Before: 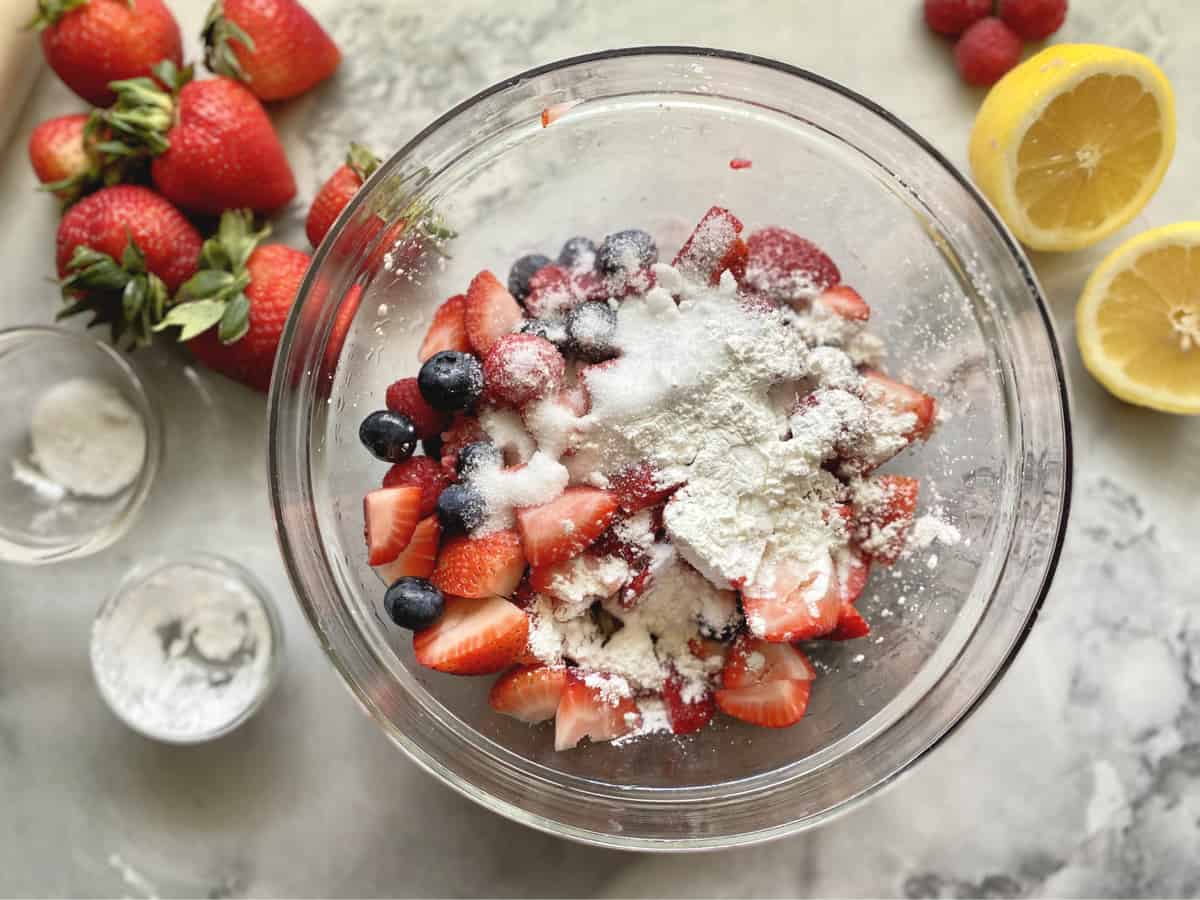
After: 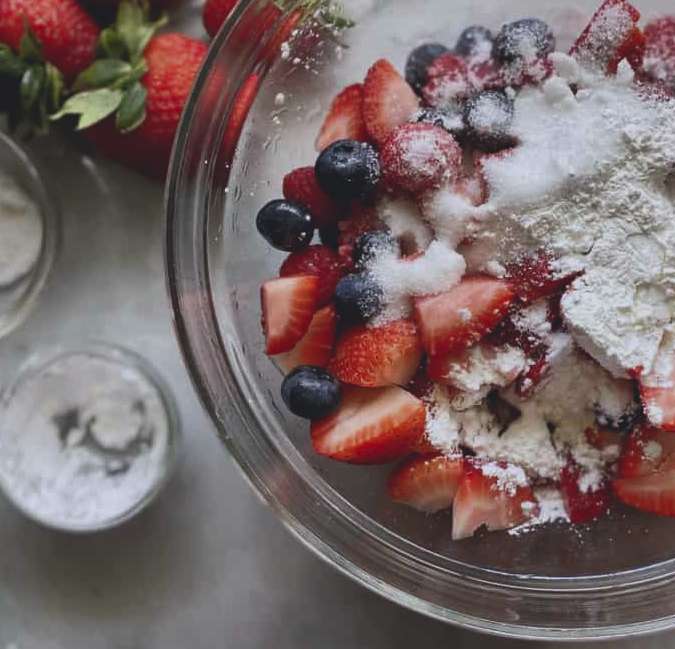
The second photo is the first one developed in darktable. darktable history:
color calibration: illuminant as shot in camera, x 0.358, y 0.373, temperature 4628.91 K
exposure: black level correction -0.036, exposure -0.496 EV, compensate highlight preservation false
contrast brightness saturation: contrast 0.069, brightness -0.151, saturation 0.112
tone equalizer: on, module defaults
crop: left 8.593%, top 23.519%, right 35.108%, bottom 4.316%
